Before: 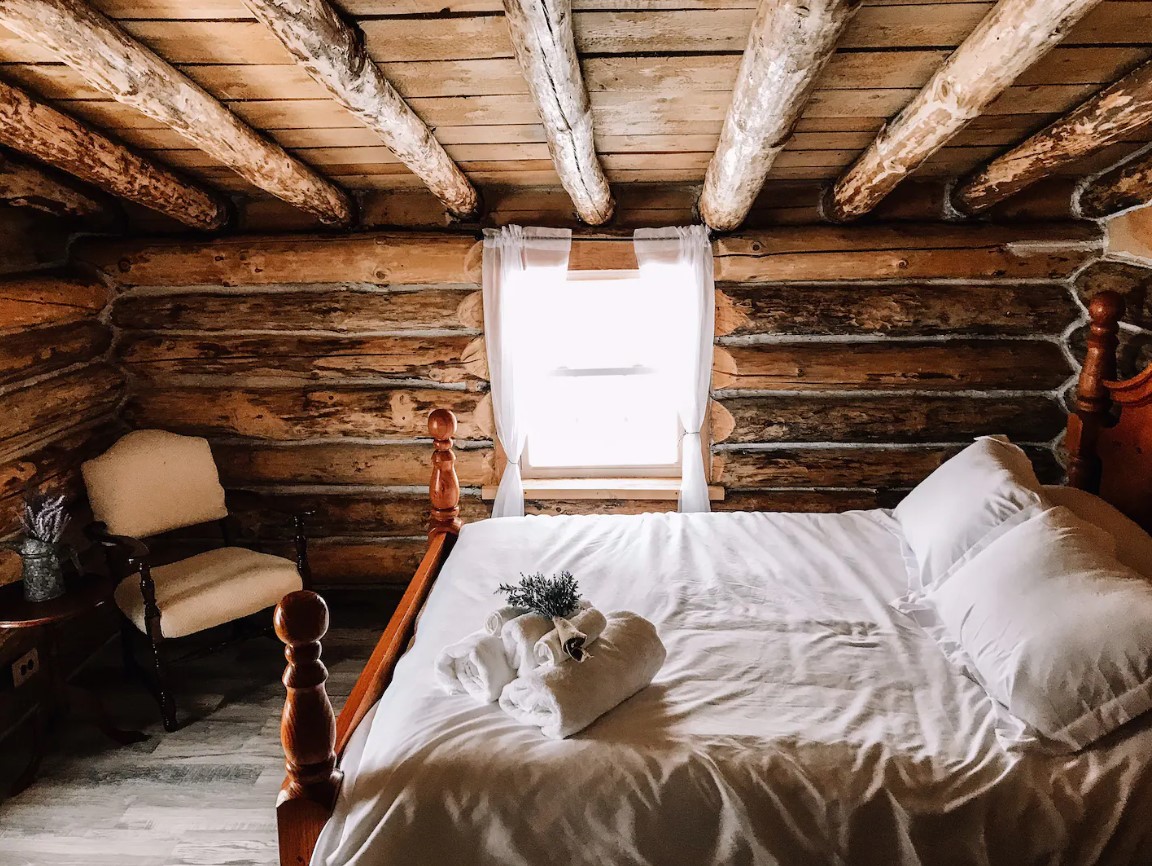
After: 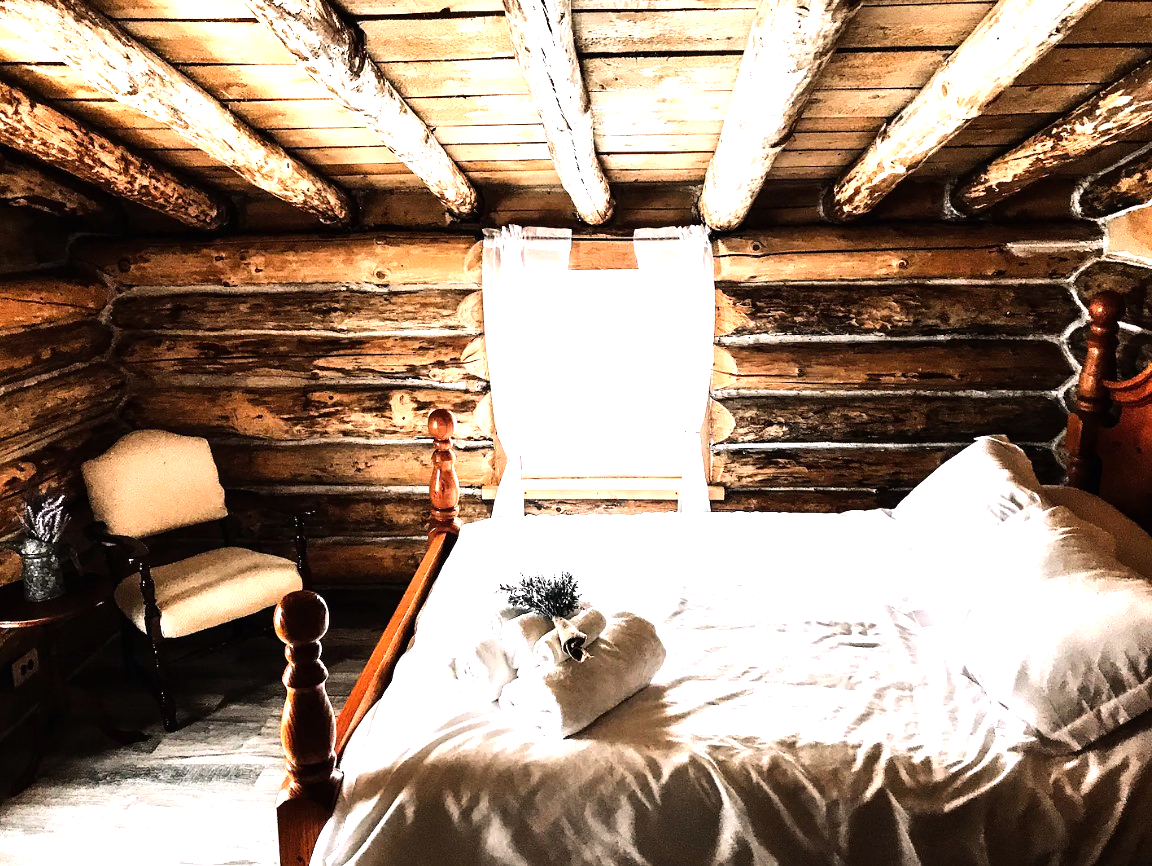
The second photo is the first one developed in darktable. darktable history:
local contrast: mode bilateral grid, contrast 15, coarseness 37, detail 105%, midtone range 0.2
tone equalizer: -8 EV -1.06 EV, -7 EV -1 EV, -6 EV -0.844 EV, -5 EV -0.596 EV, -3 EV 0.597 EV, -2 EV 0.865 EV, -1 EV 0.995 EV, +0 EV 1.05 EV, edges refinement/feathering 500, mask exposure compensation -1.57 EV, preserve details no
exposure: exposure 0.606 EV, compensate exposure bias true, compensate highlight preservation false
